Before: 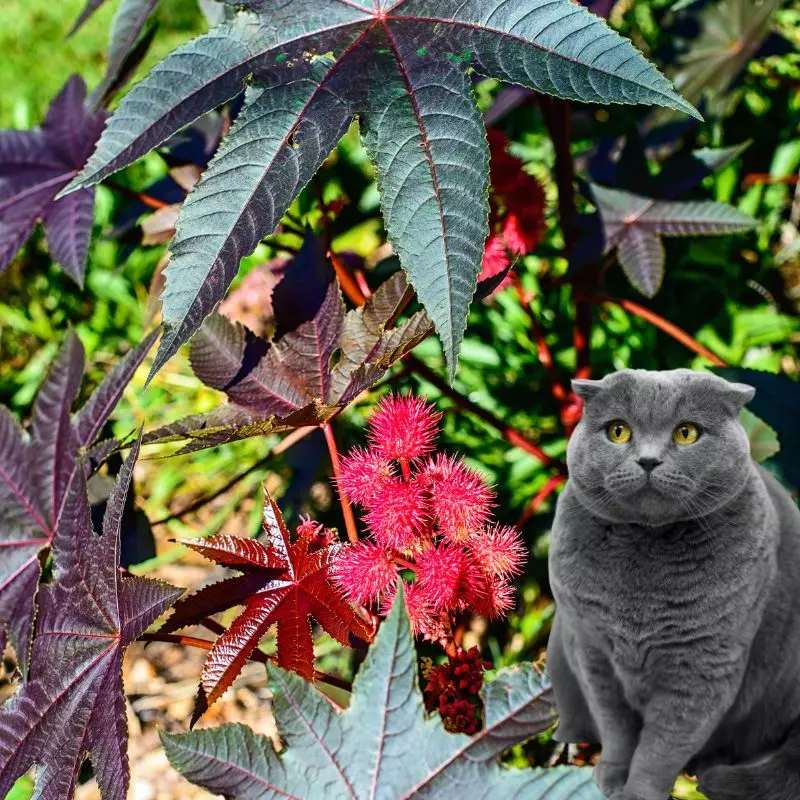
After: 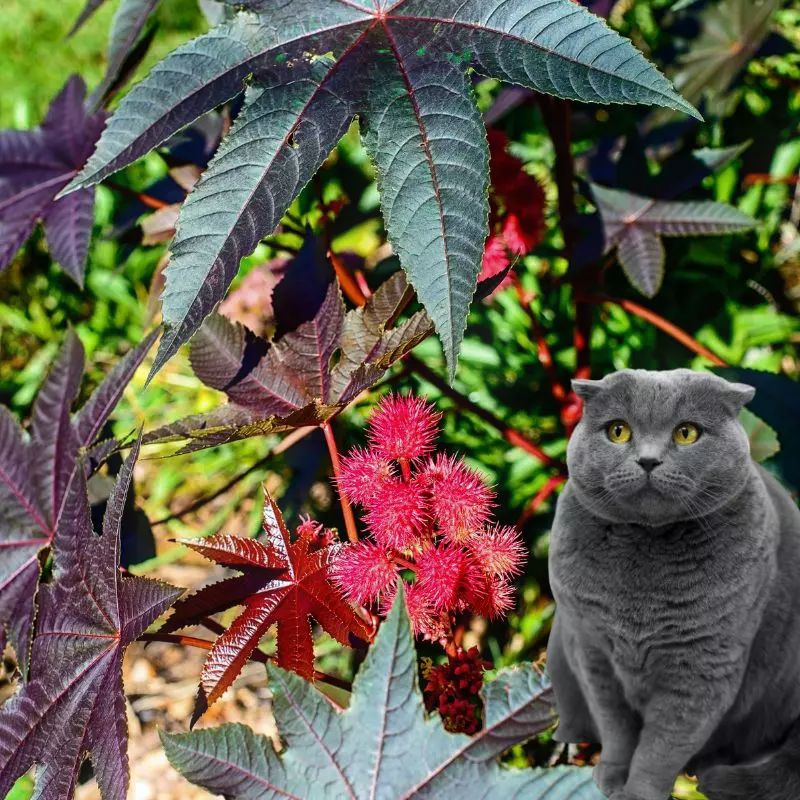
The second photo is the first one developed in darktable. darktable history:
base curve: curves: ch0 [(0, 0) (0.74, 0.67) (1, 1)]
bloom: size 5%, threshold 95%, strength 15%
